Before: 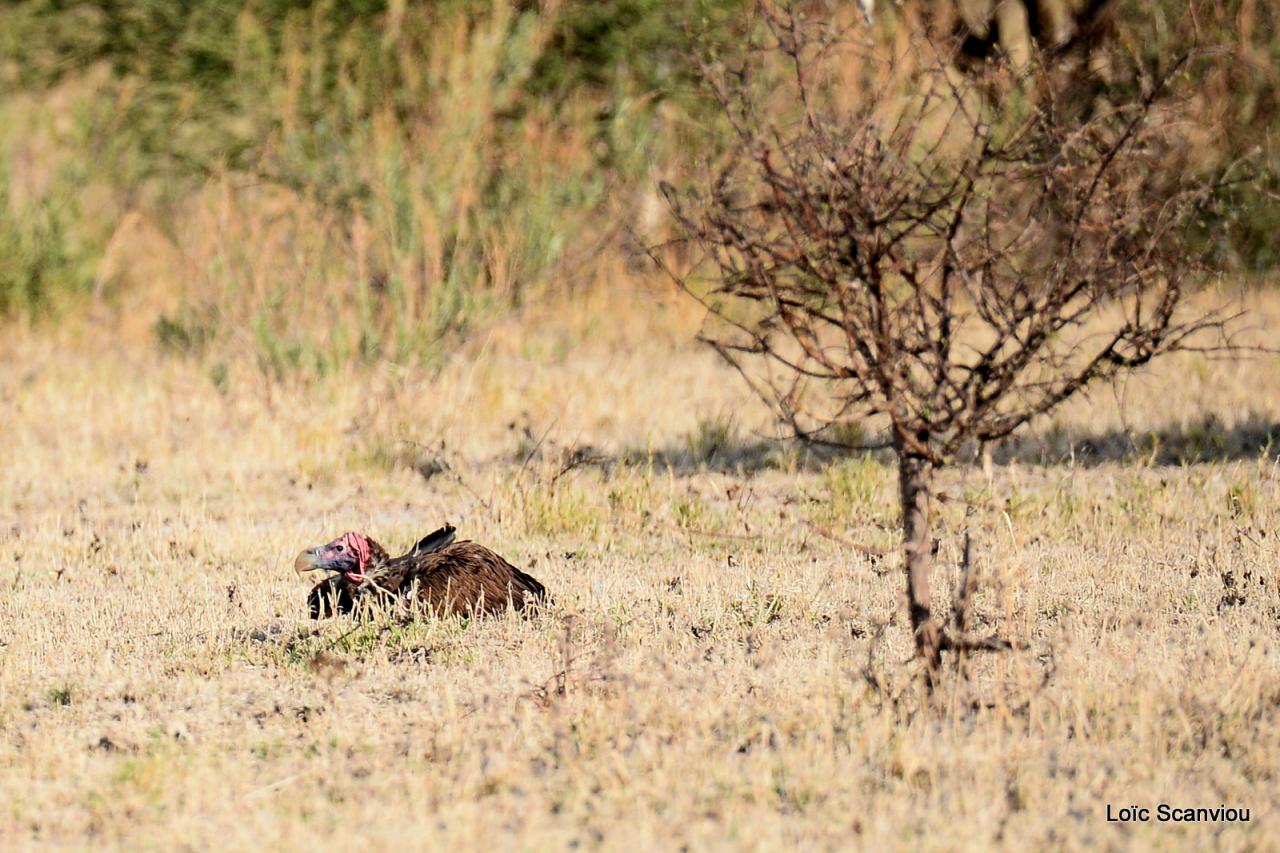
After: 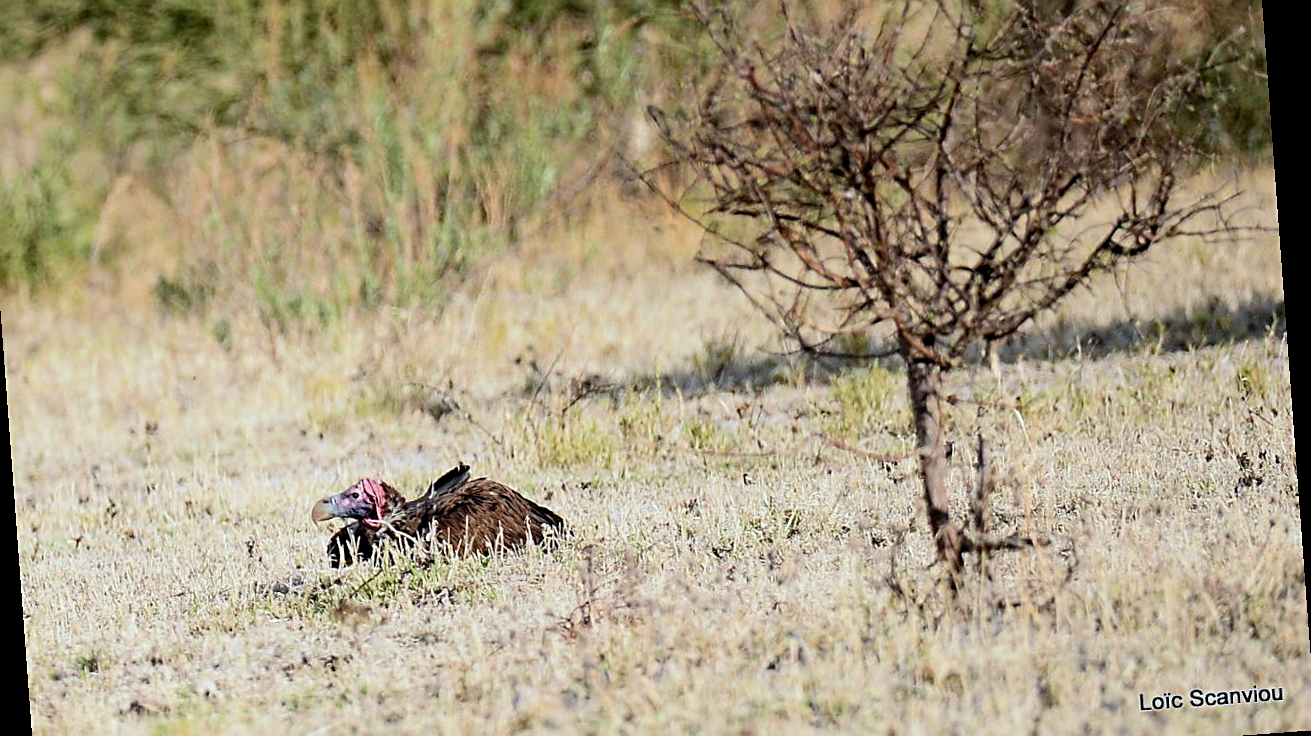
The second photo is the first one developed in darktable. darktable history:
sharpen: on, module defaults
rotate and perspective: rotation -4.25°, automatic cropping off
crop and rotate: left 1.814%, top 12.818%, right 0.25%, bottom 9.225%
white balance: red 0.924, blue 1.095
